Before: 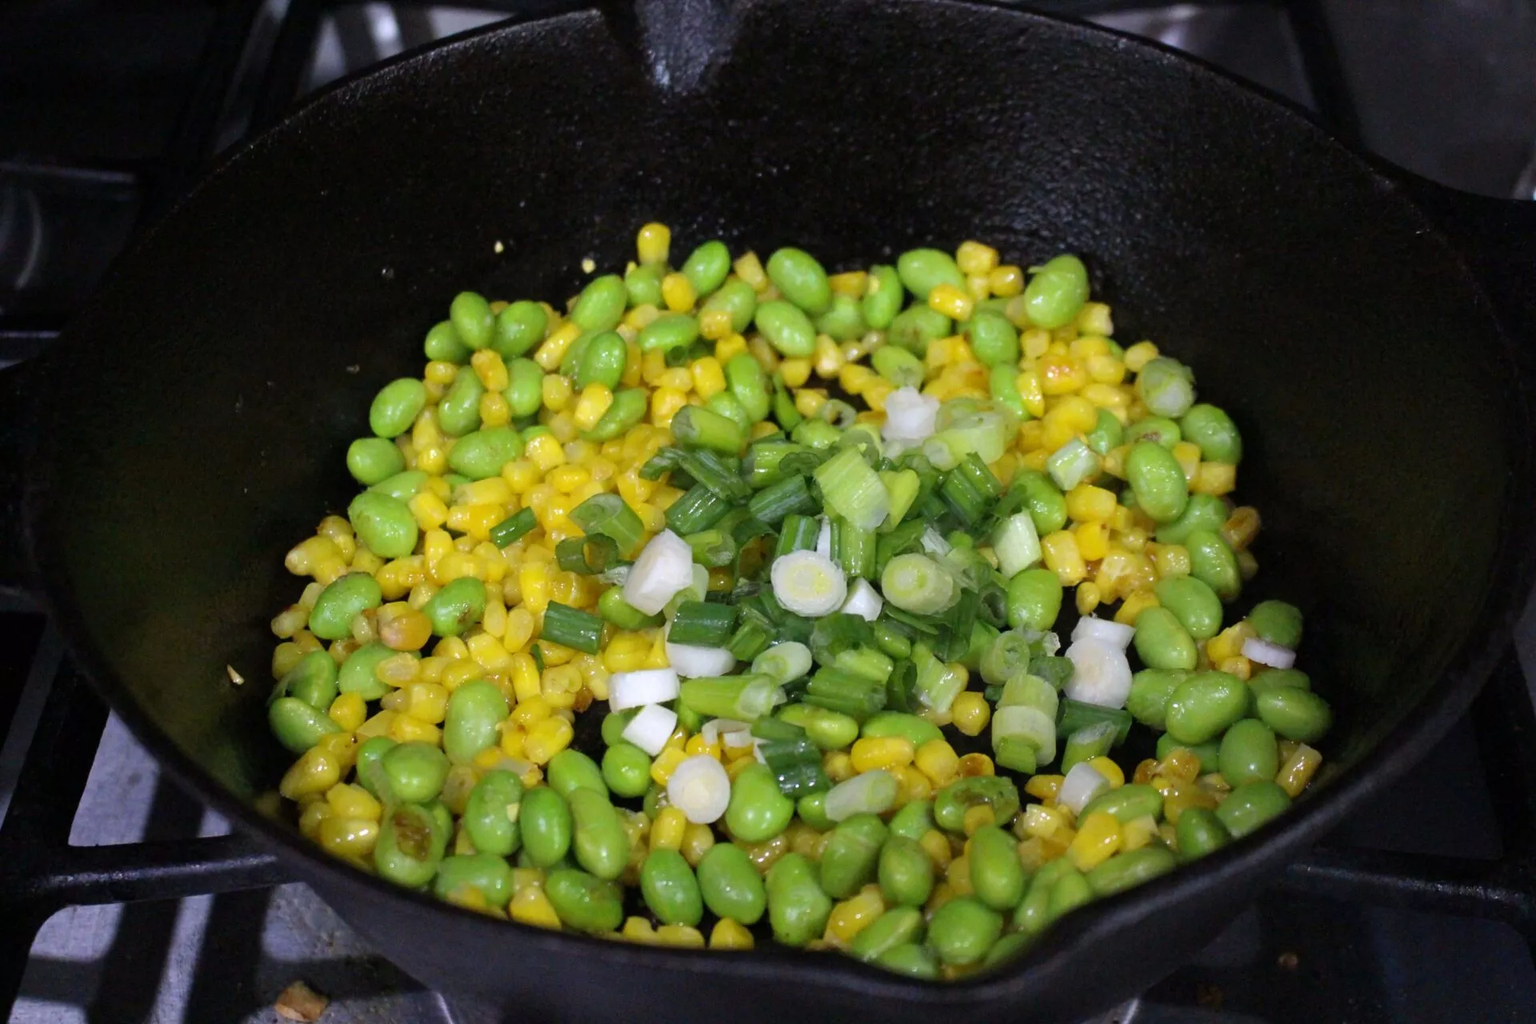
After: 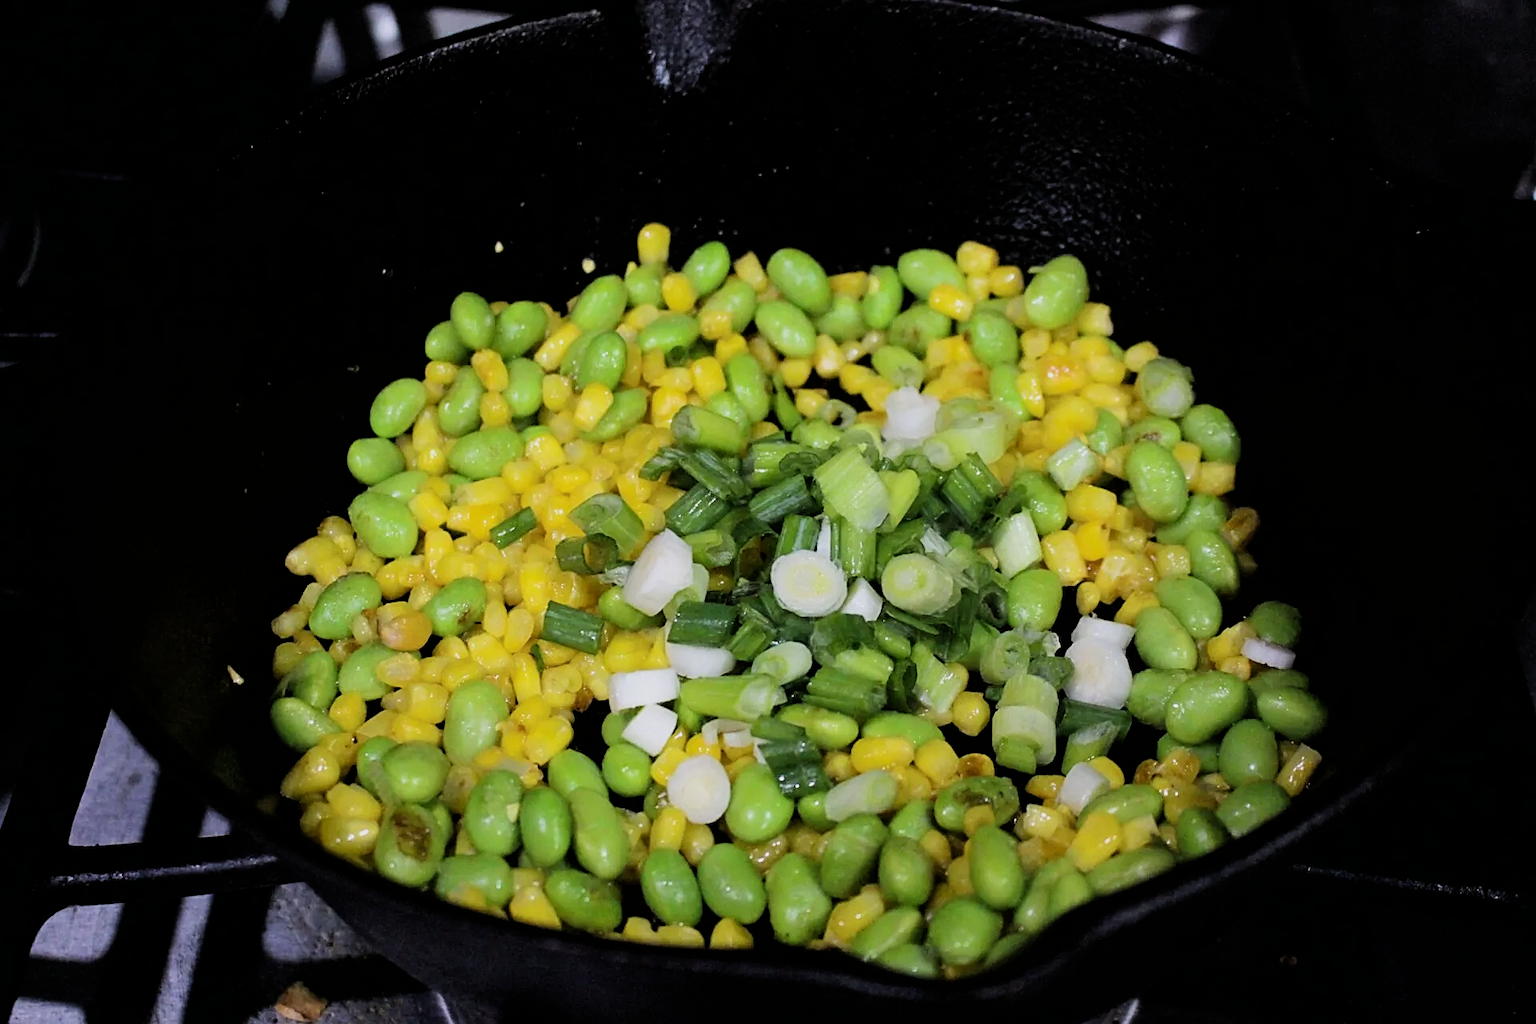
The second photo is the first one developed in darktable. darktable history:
sharpen: on, module defaults
filmic rgb: black relative exposure -5.08 EV, white relative exposure 3.99 EV, hardness 2.88, contrast 1.3, highlights saturation mix -30.08%
